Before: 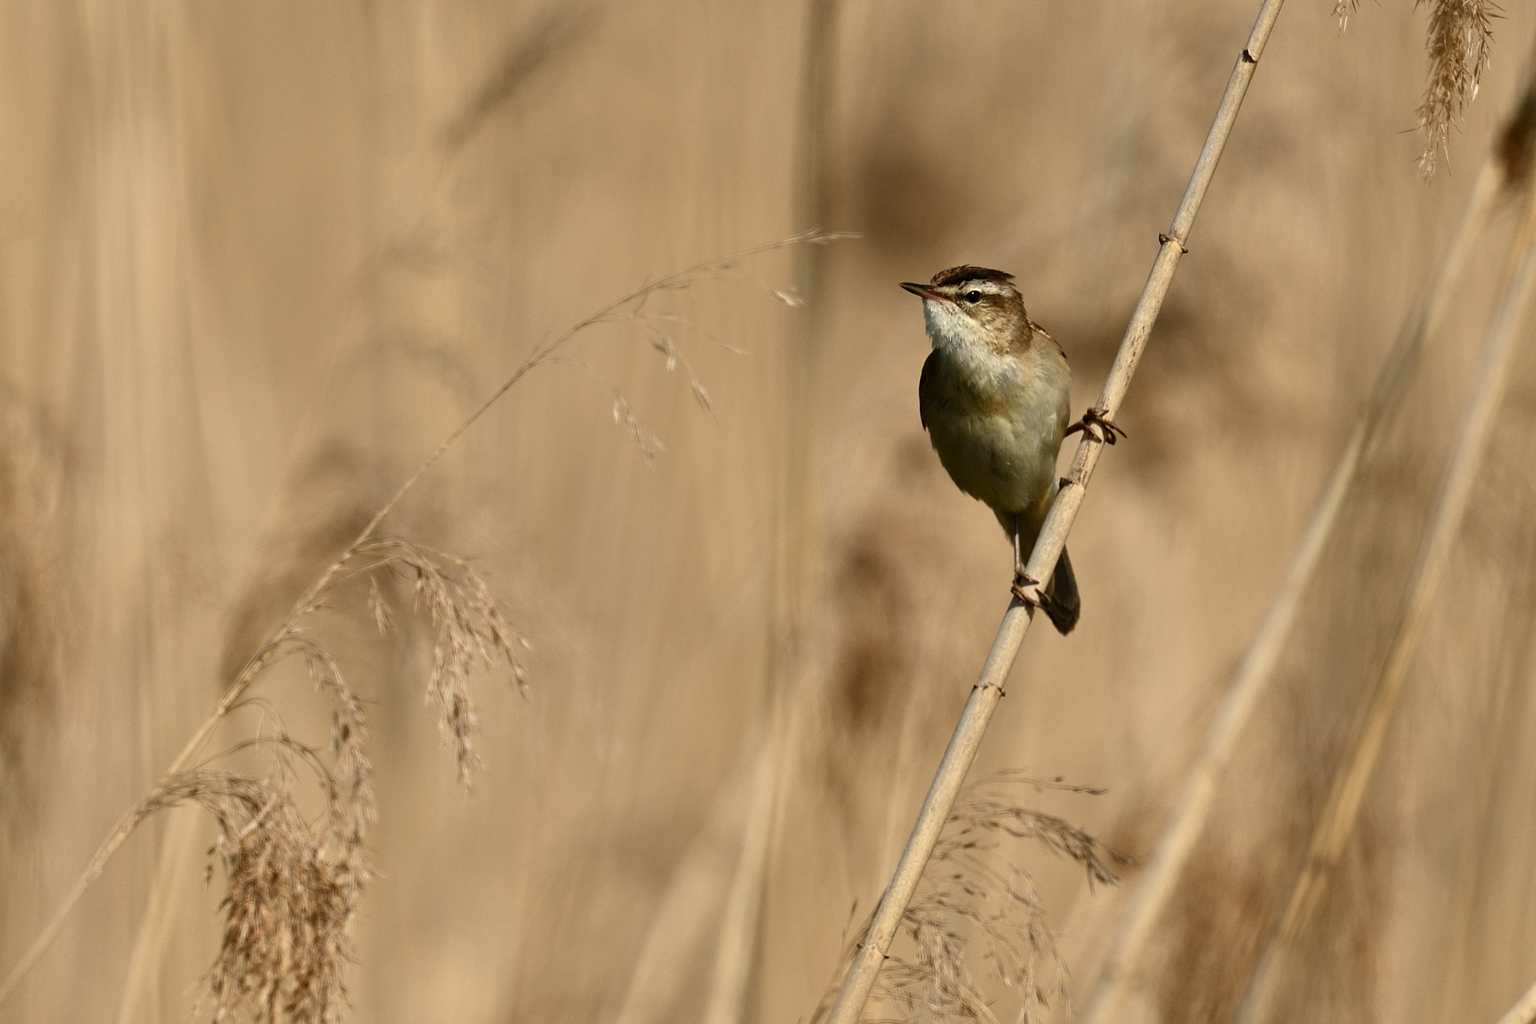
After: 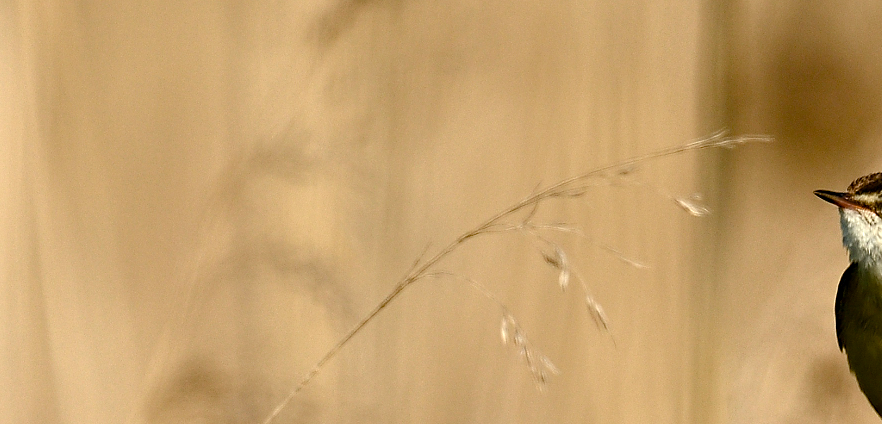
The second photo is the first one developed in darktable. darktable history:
exposure: black level correction 0, exposure 1.105 EV, compensate exposure bias true, compensate highlight preservation false
color balance rgb: linear chroma grading › global chroma 14.352%, perceptual saturation grading › global saturation 0.211%, perceptual saturation grading › highlights -19.821%, perceptual saturation grading › shadows 20.373%, global vibrance 24.469%
sharpen: radius 1.567, amount 0.356, threshold 1.239
haze removal: adaptive false
crop: left 10.157%, top 10.661%, right 36.598%, bottom 51.448%
